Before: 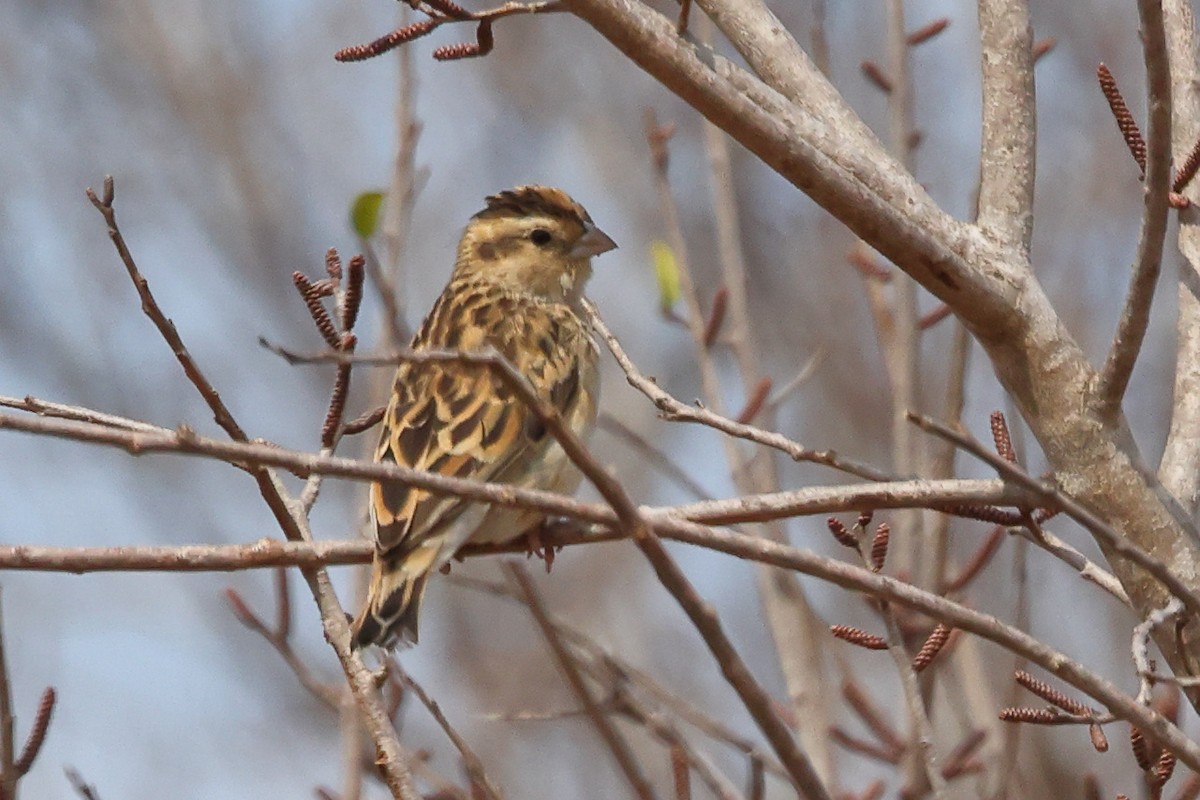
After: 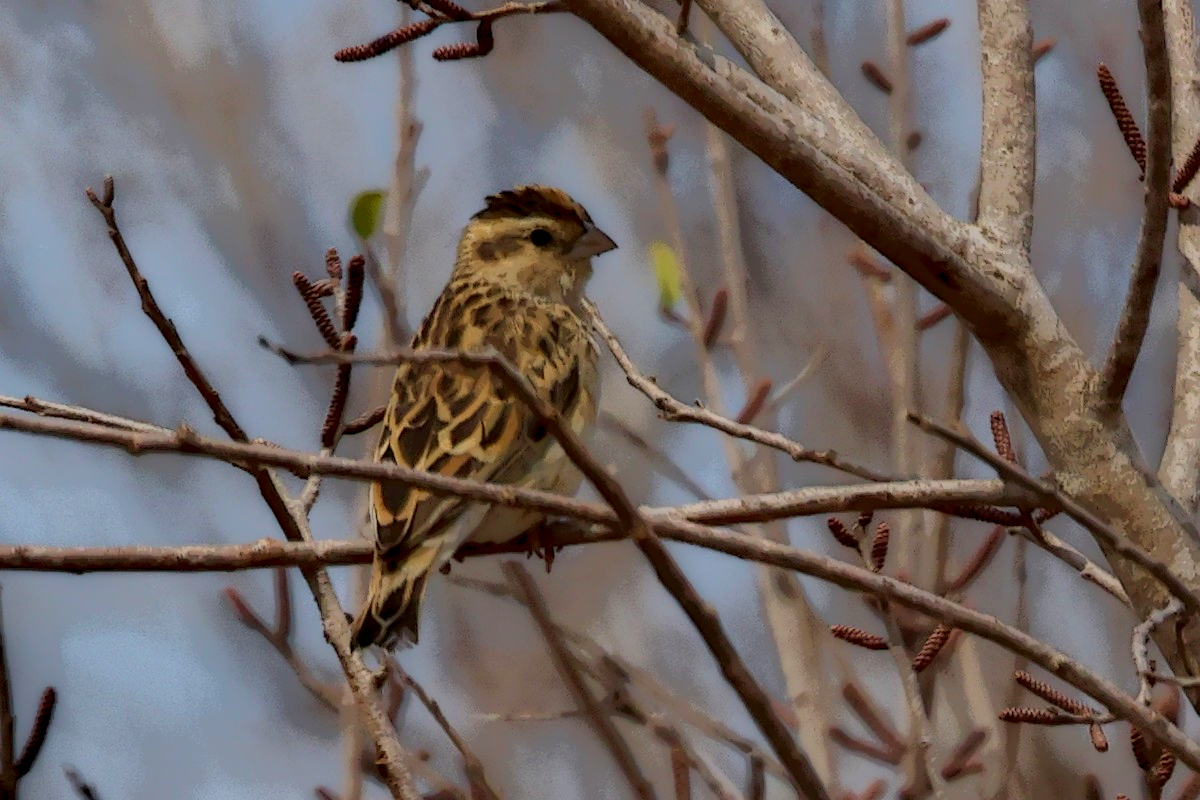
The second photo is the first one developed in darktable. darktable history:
velvia: on, module defaults
local contrast: highlights 0%, shadows 198%, detail 164%, midtone range 0.001
